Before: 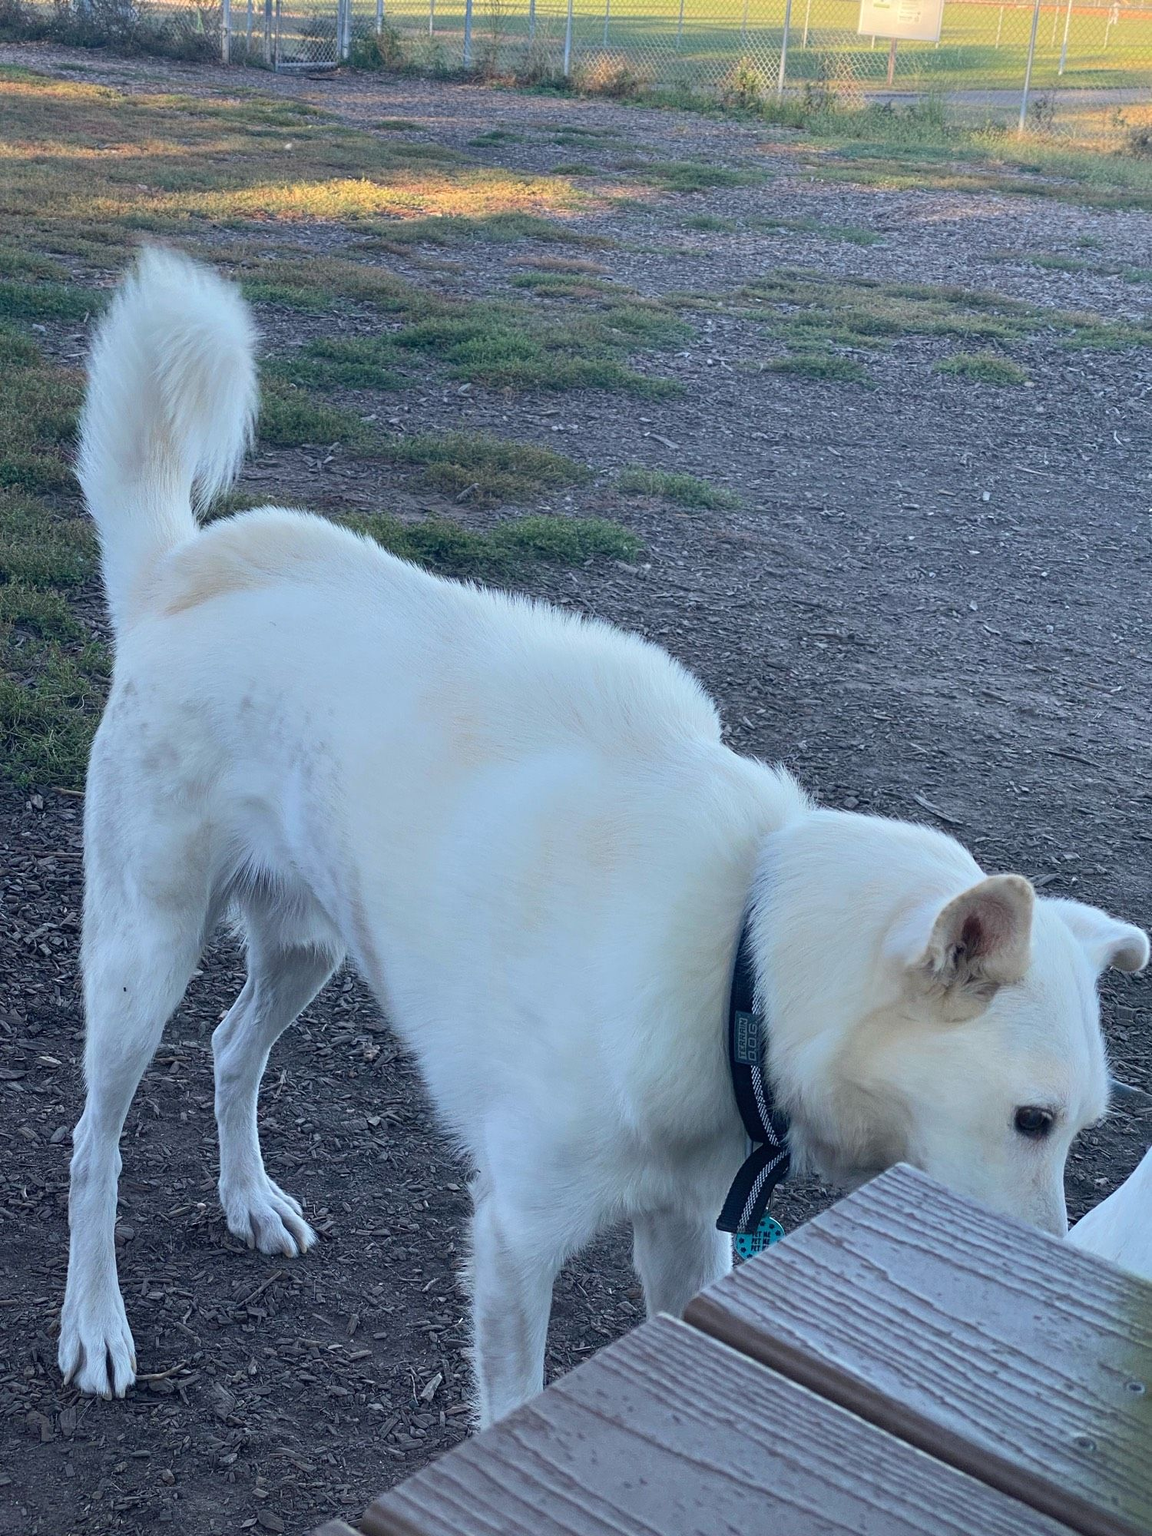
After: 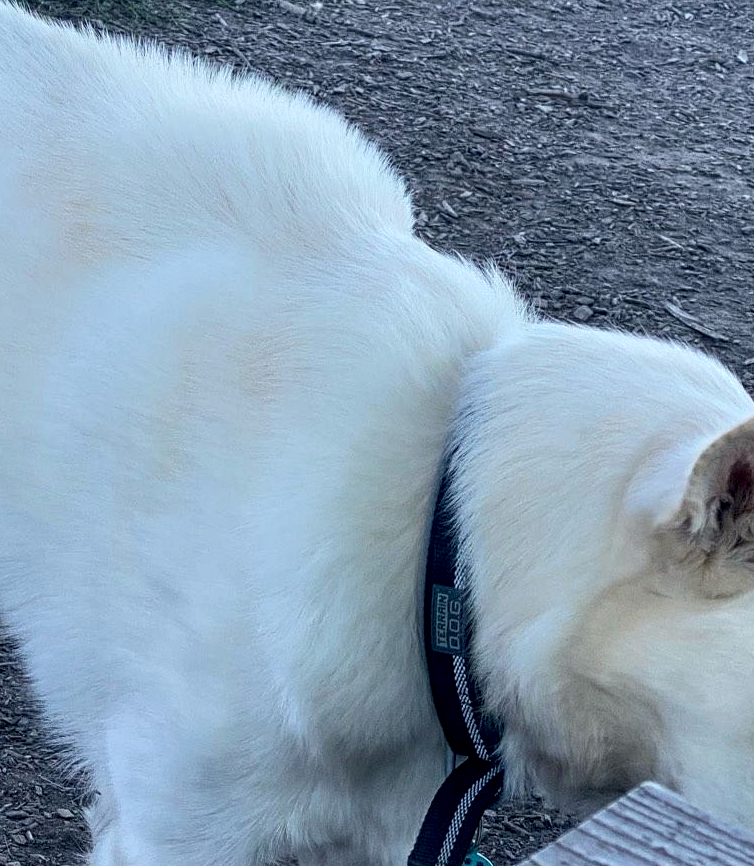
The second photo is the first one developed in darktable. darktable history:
local contrast: highlights 59%, detail 145%
crop: left 35.03%, top 36.625%, right 14.663%, bottom 20.057%
tone curve: curves: ch0 [(0, 0) (0.003, 0.003) (0.011, 0.011) (0.025, 0.025) (0.044, 0.045) (0.069, 0.07) (0.1, 0.101) (0.136, 0.138) (0.177, 0.18) (0.224, 0.228) (0.277, 0.281) (0.335, 0.34) (0.399, 0.405) (0.468, 0.475) (0.543, 0.551) (0.623, 0.633) (0.709, 0.72) (0.801, 0.813) (0.898, 0.907) (1, 1)], preserve colors none
